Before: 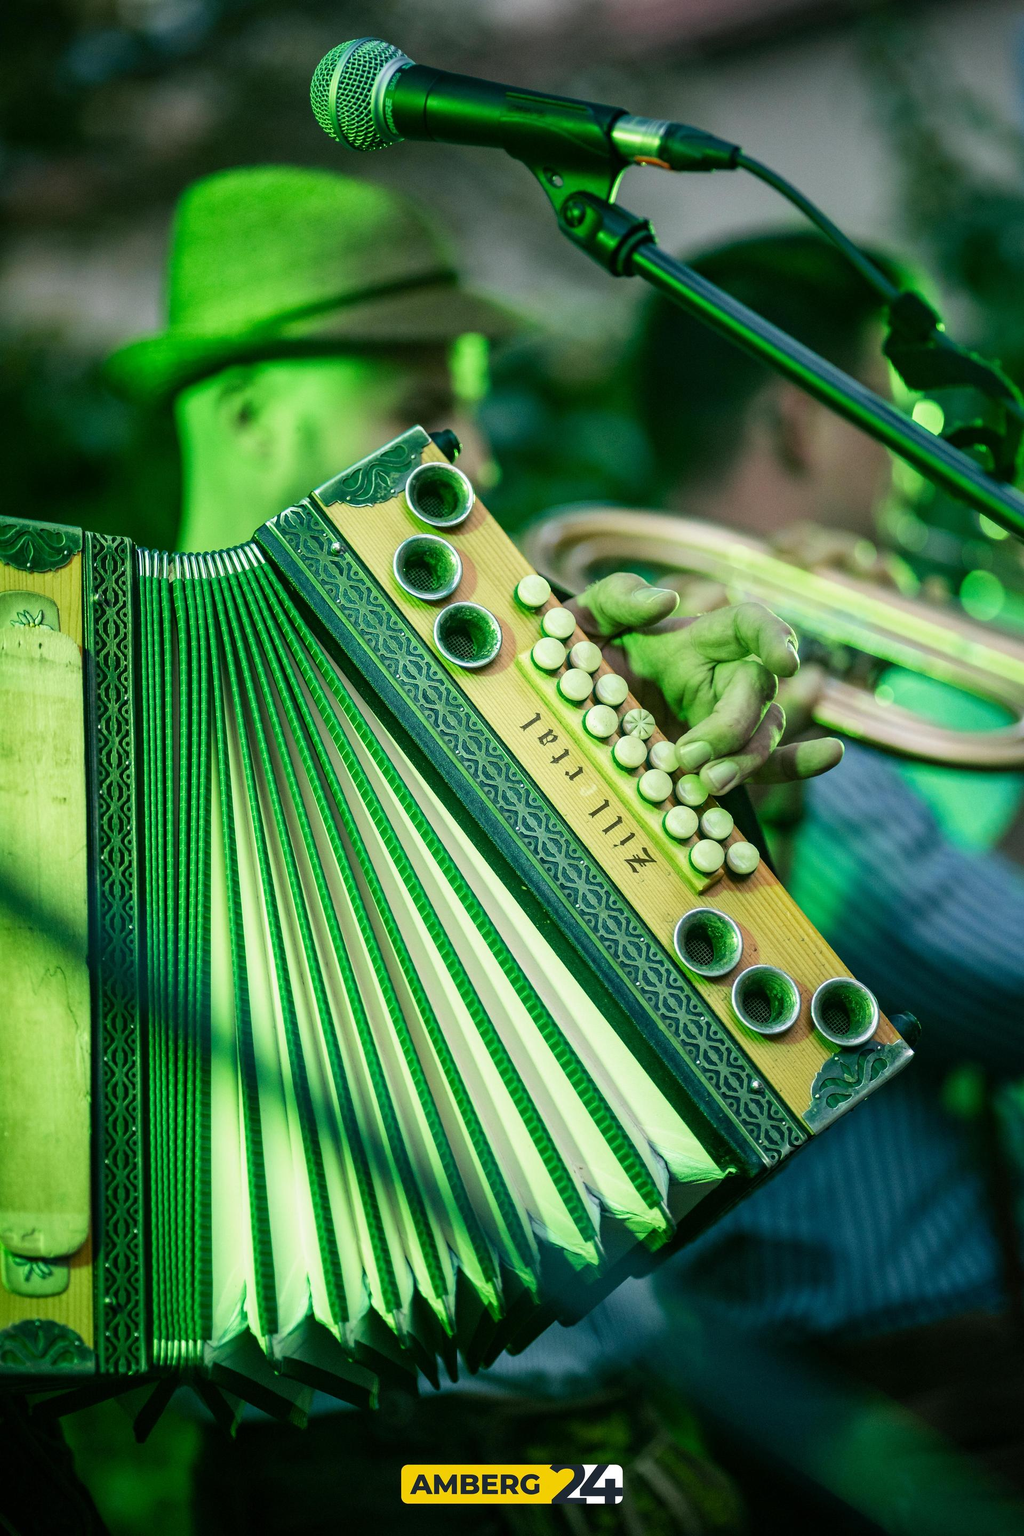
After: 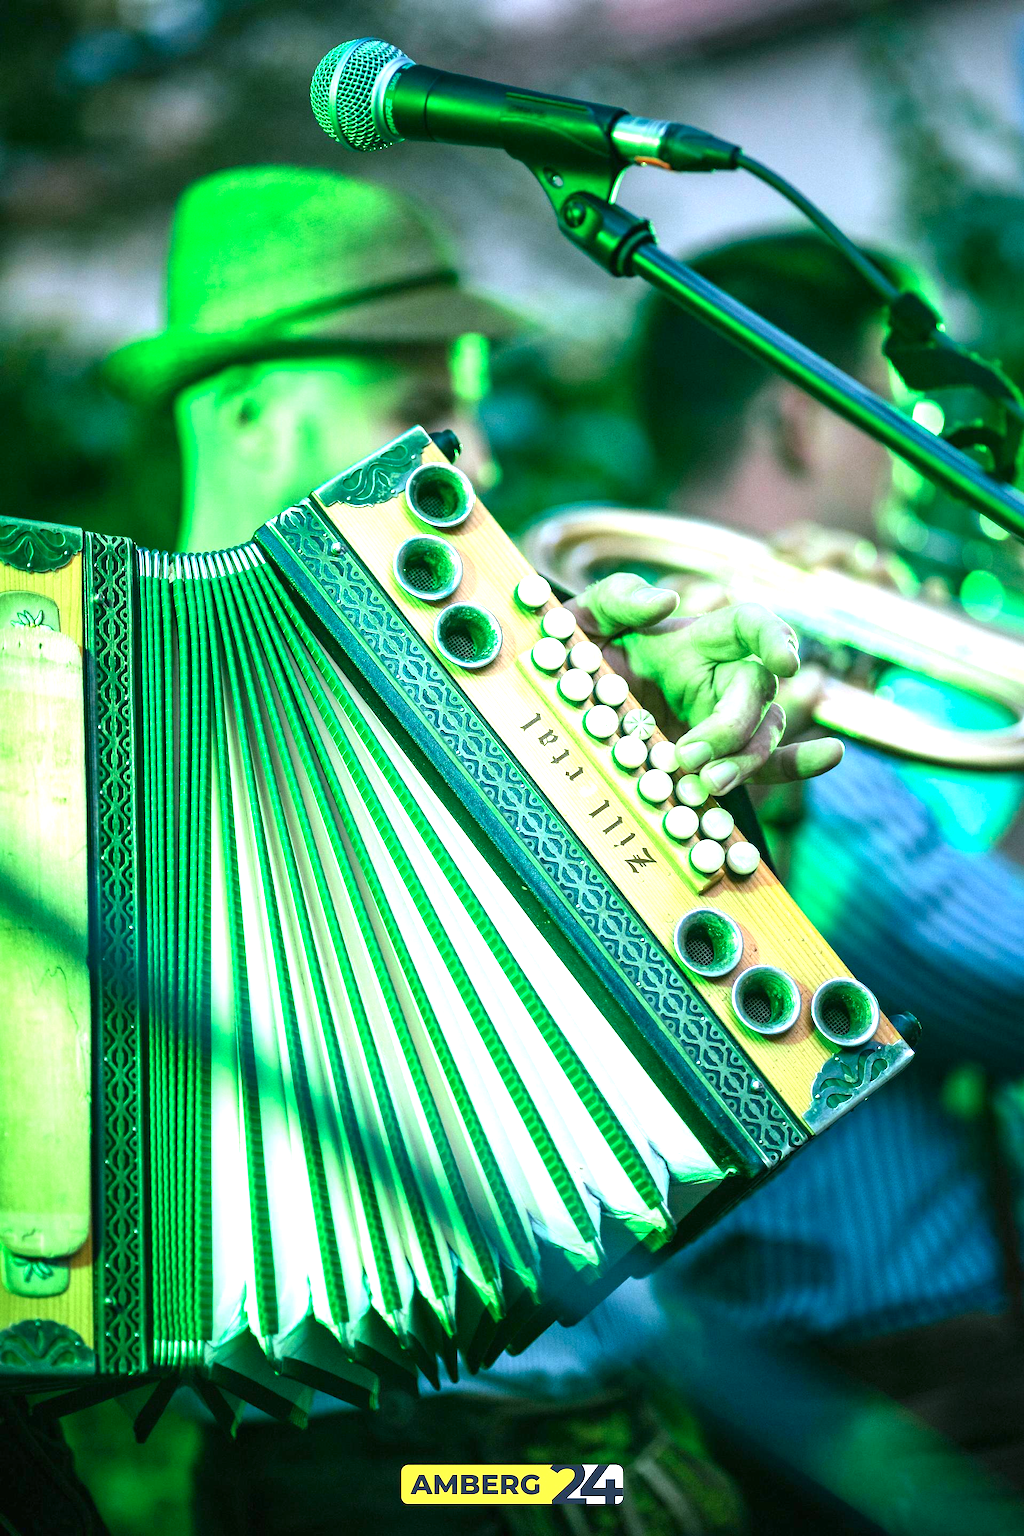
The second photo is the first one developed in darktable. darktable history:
color calibration: illuminant F (fluorescent), F source F9 (Cool White Deluxe 4150 K) – high CRI, x 0.374, y 0.373, temperature 4158.34 K
white balance: red 1.05, blue 1.072
exposure: black level correction 0, exposure 1.2 EV, compensate highlight preservation false
